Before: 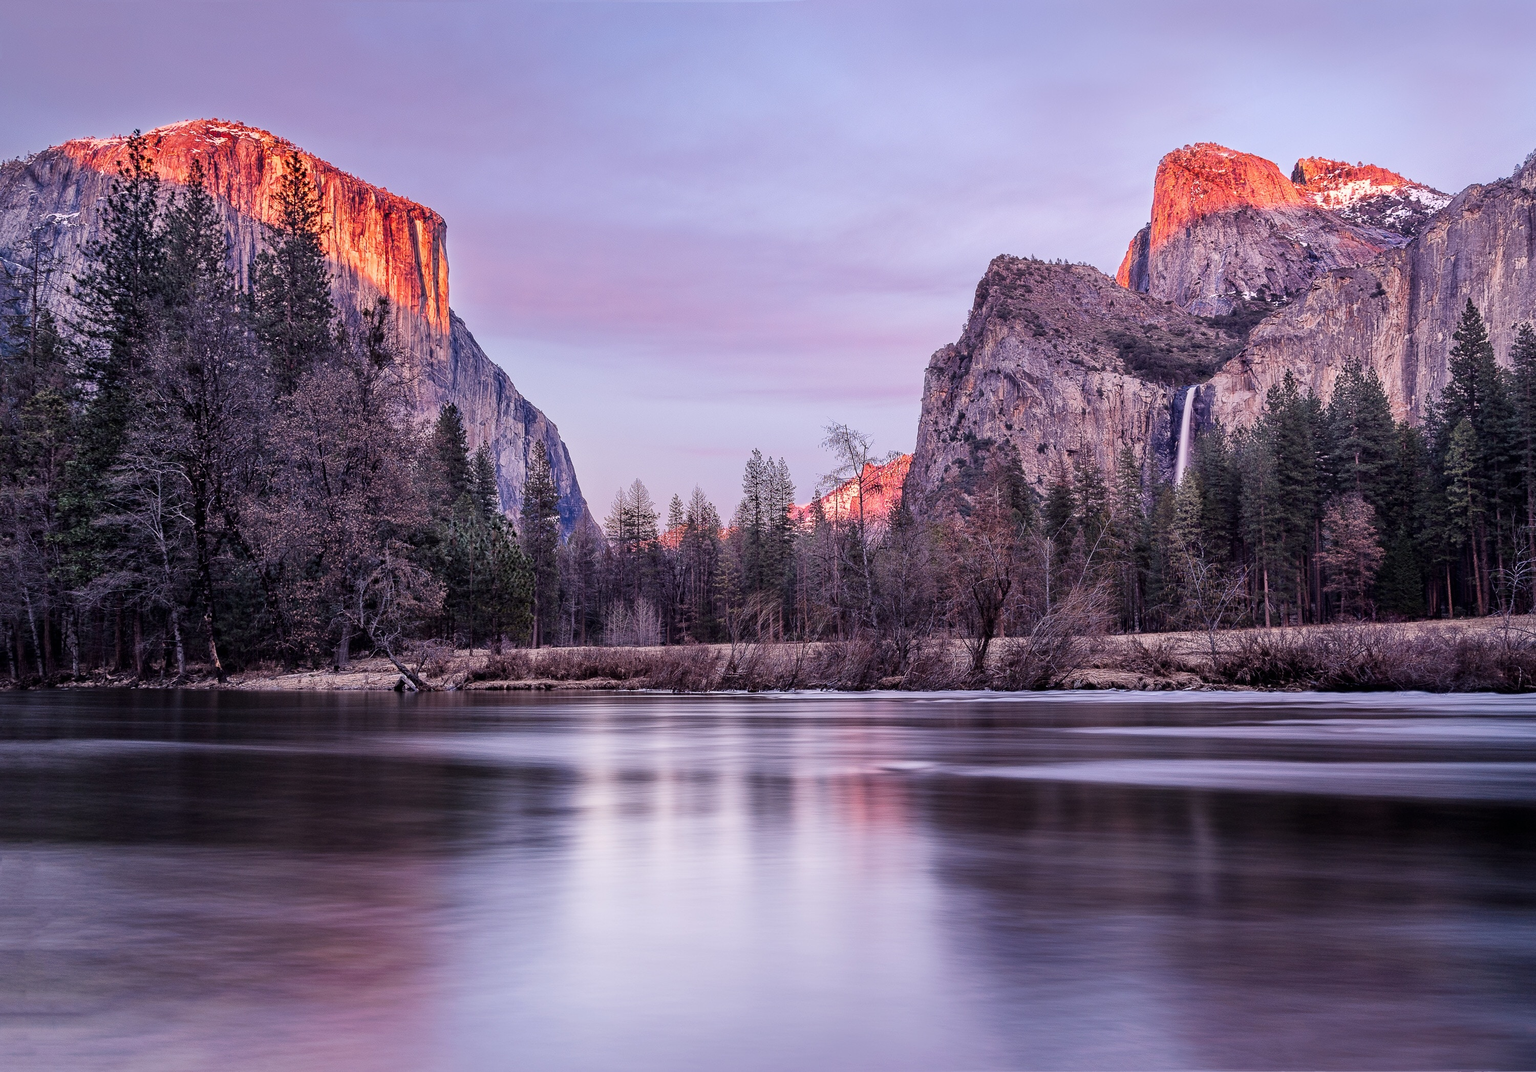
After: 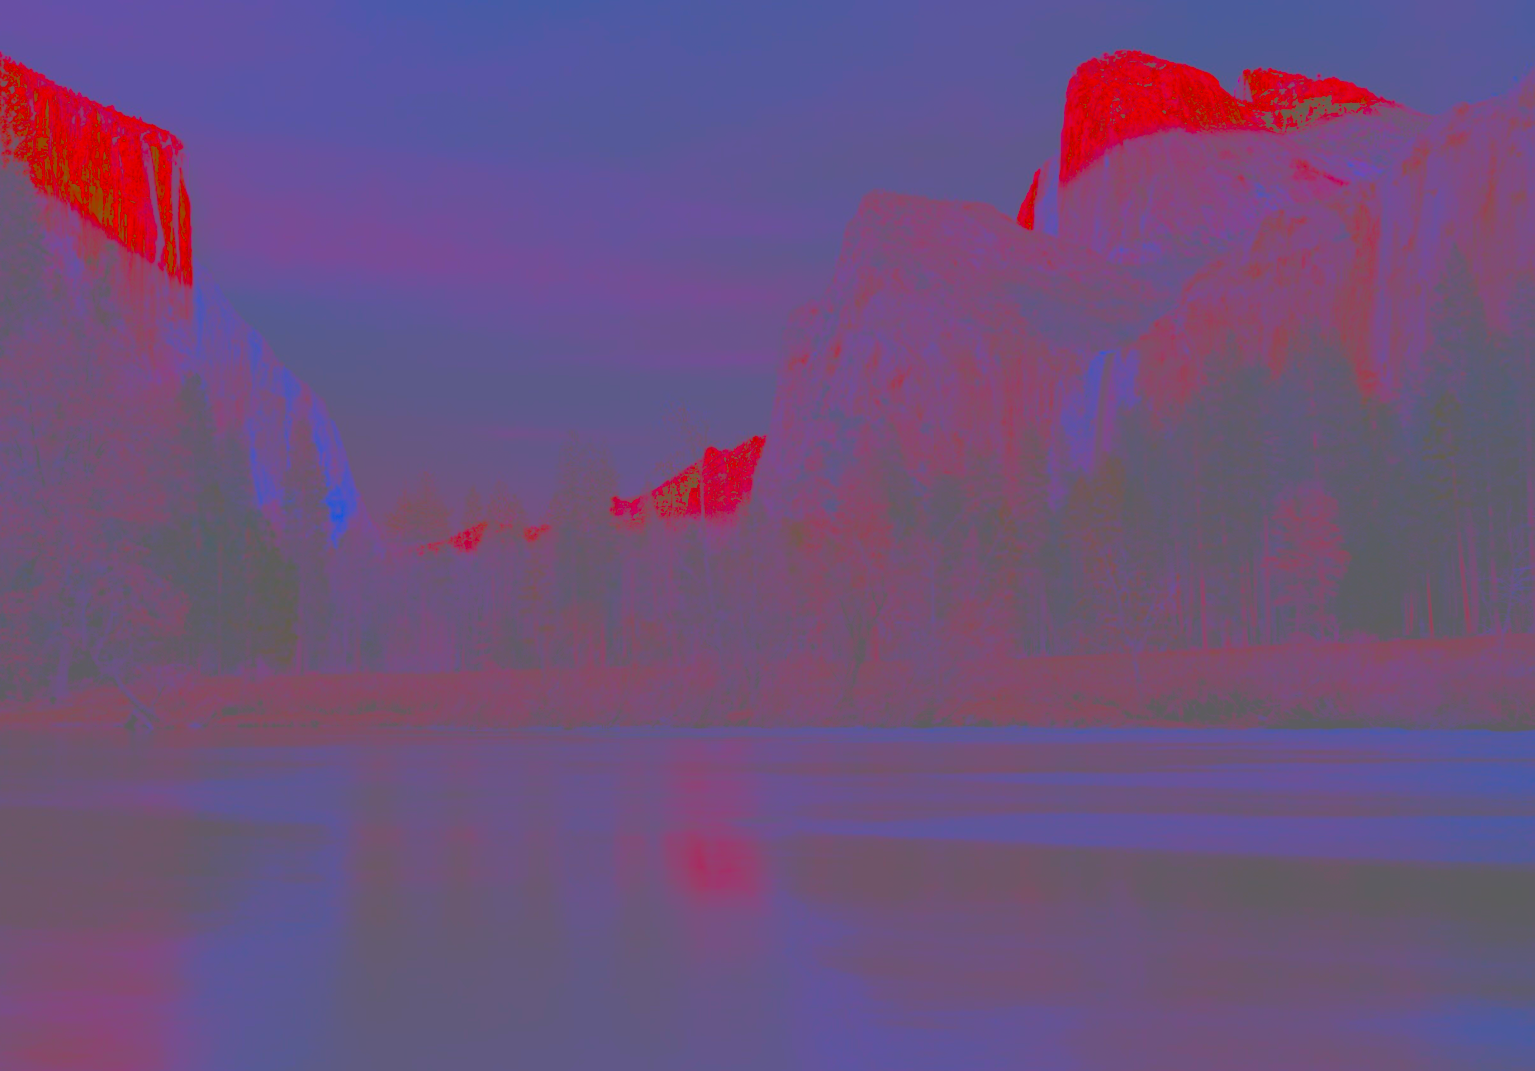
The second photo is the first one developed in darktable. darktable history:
crop: left 19.159%, top 9.58%, bottom 9.58%
contrast brightness saturation: contrast -0.99, brightness -0.17, saturation 0.75
